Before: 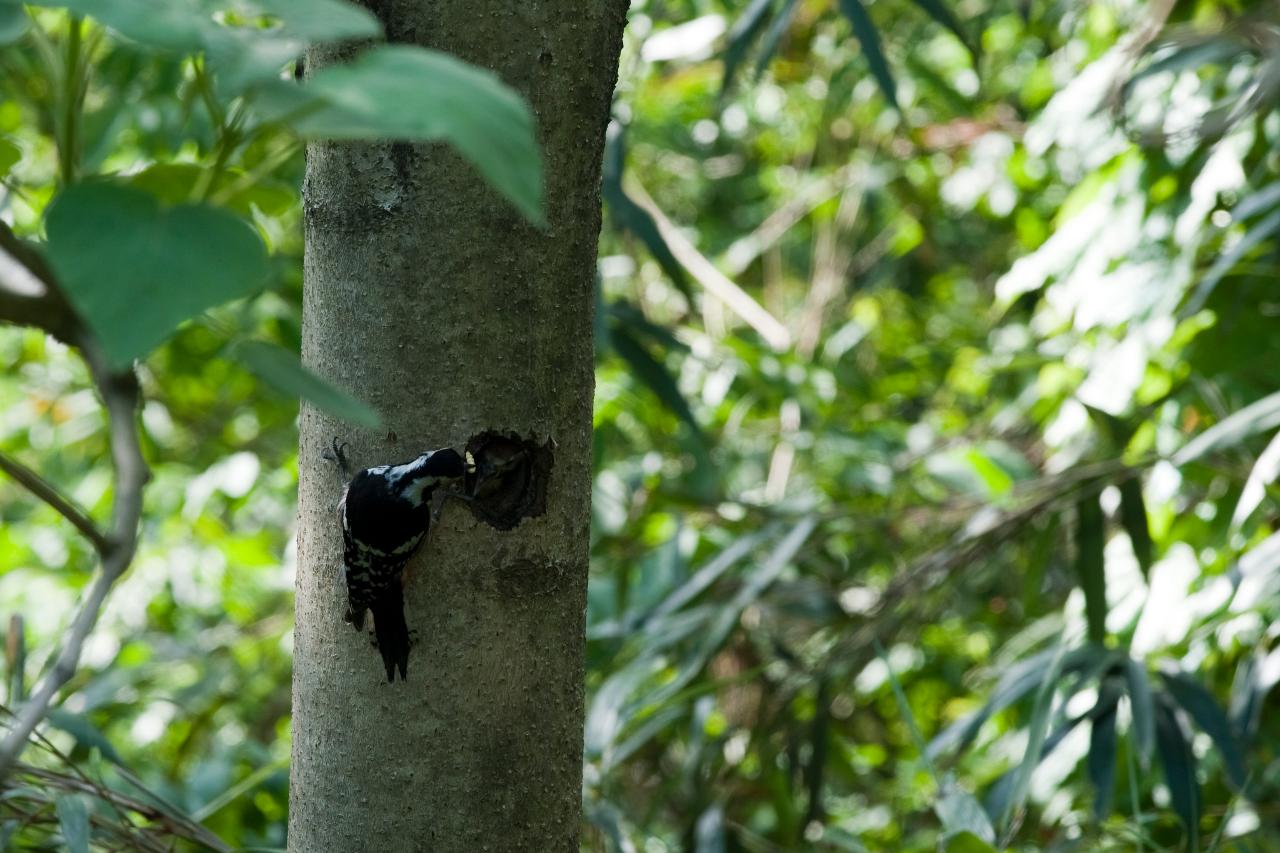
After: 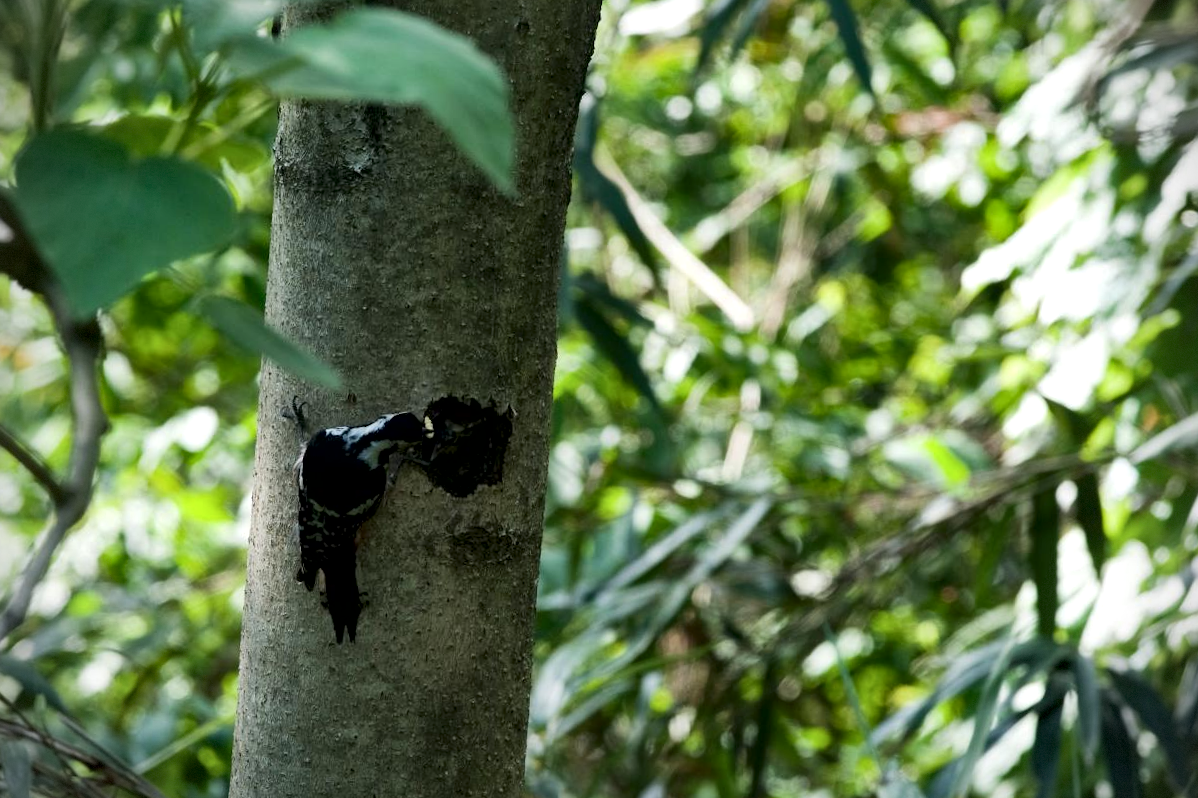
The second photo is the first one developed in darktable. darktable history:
local contrast: mode bilateral grid, contrast 26, coarseness 61, detail 151%, midtone range 0.2
crop and rotate: angle -2.65°
vignetting: dithering 8-bit output
tone equalizer: edges refinement/feathering 500, mask exposure compensation -1.57 EV, preserve details no
